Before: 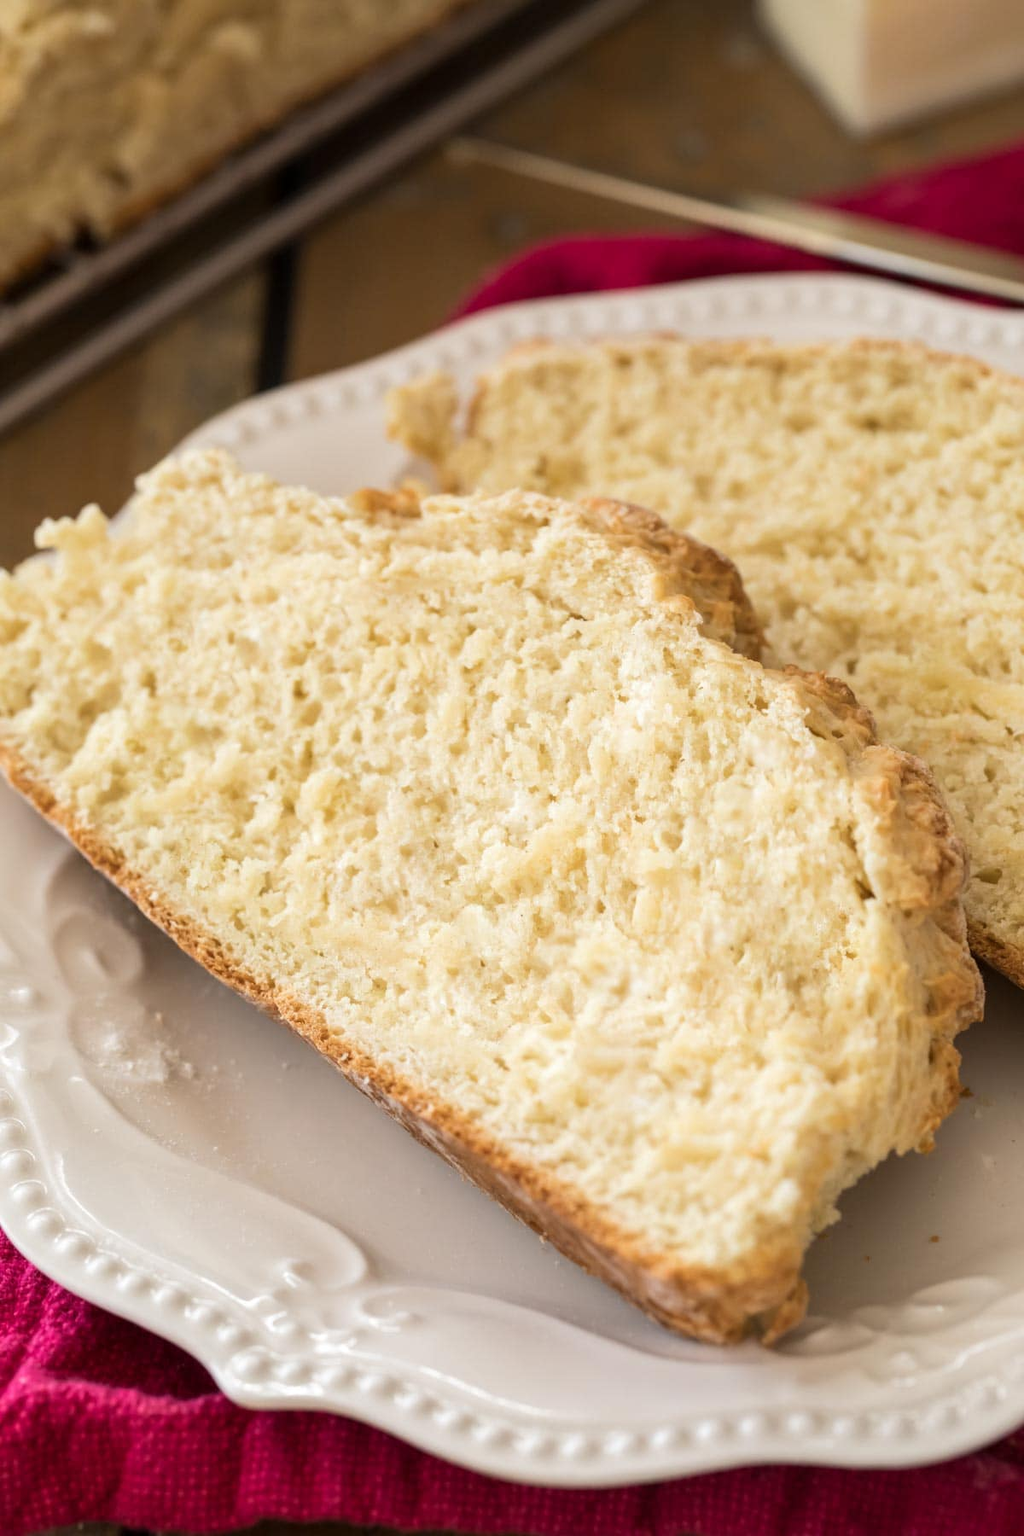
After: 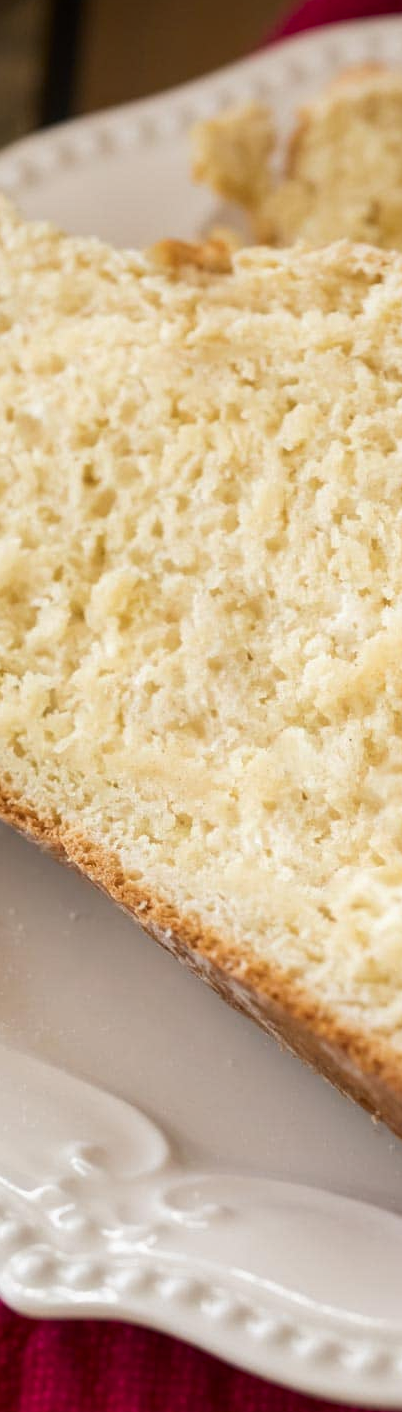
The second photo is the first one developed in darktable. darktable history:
contrast equalizer: y [[0.5, 0.488, 0.462, 0.461, 0.491, 0.5], [0.5 ×6], [0.5 ×6], [0 ×6], [0 ×6]]
crop and rotate: left 21.77%, top 18.528%, right 44.676%, bottom 2.997%
contrast brightness saturation: brightness -0.09
